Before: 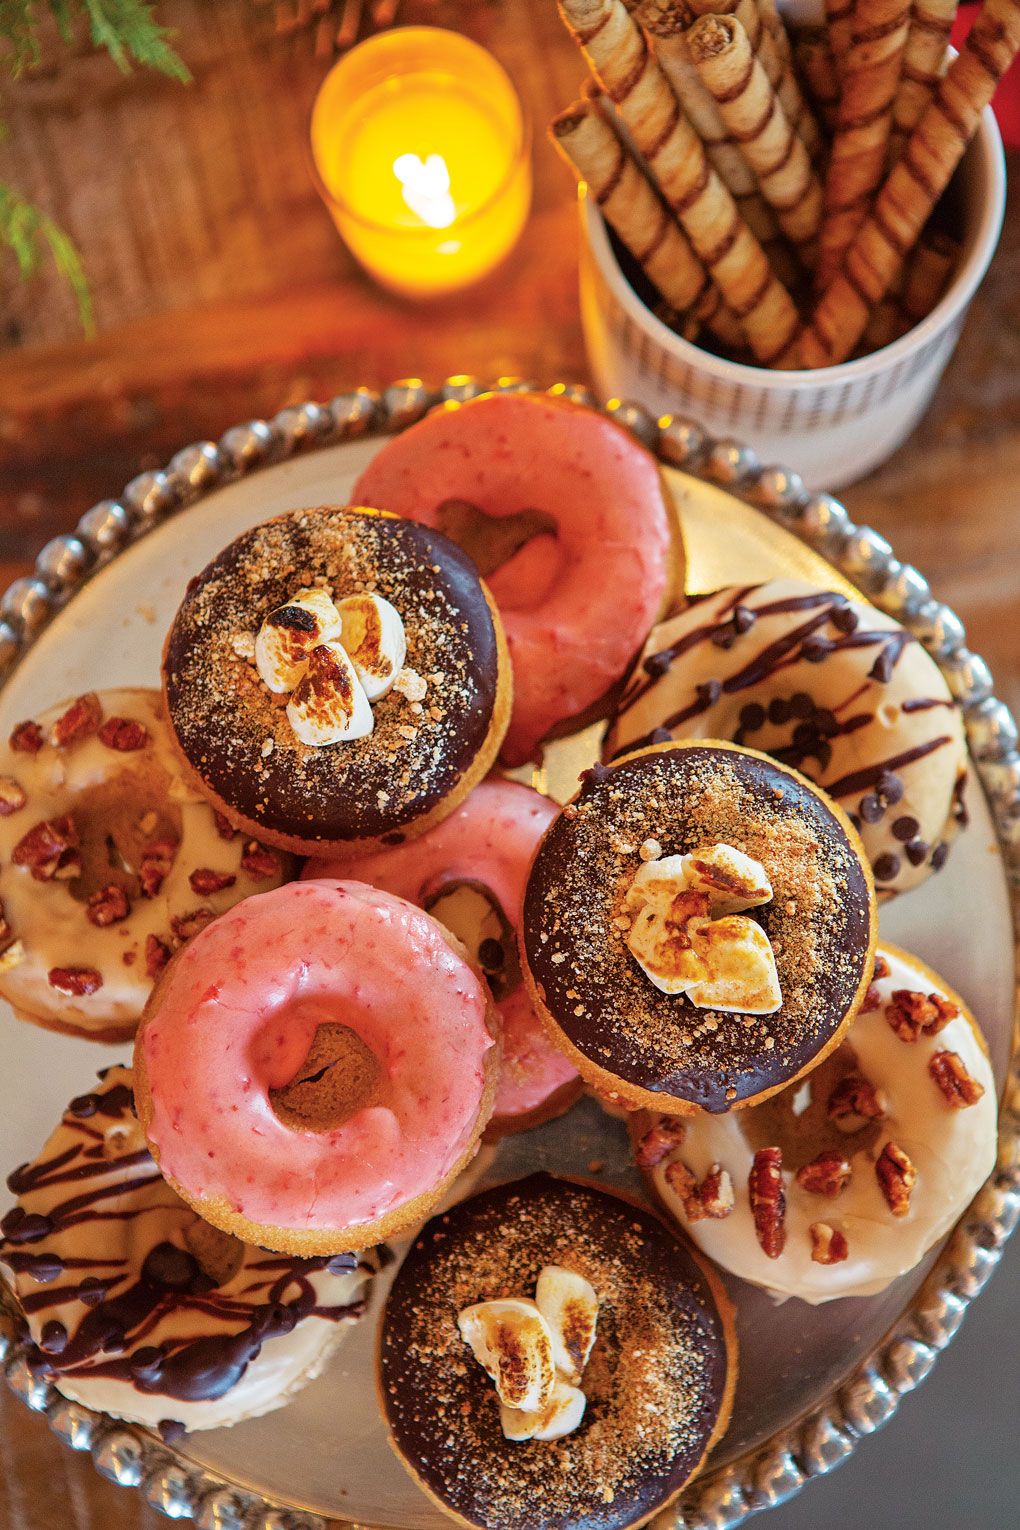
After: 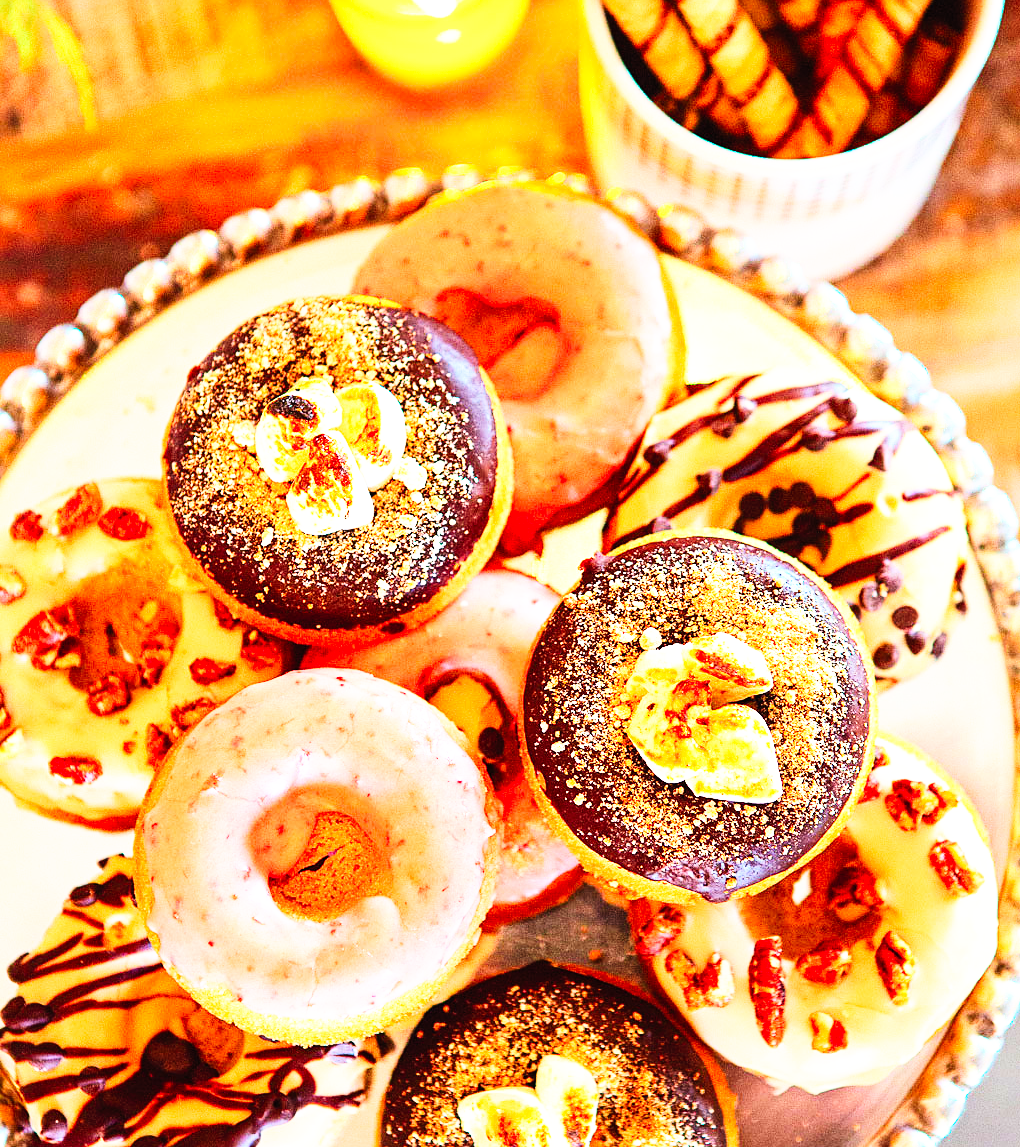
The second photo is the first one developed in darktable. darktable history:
contrast brightness saturation: contrast 0.2, brightness 0.16, saturation 0.22
crop: top 13.819%, bottom 11.169%
sharpen: amount 0.2
color zones: curves: ch0 [(0.25, 0.5) (0.423, 0.5) (0.443, 0.5) (0.521, 0.756) (0.568, 0.5) (0.576, 0.5) (0.75, 0.5)]; ch1 [(0.25, 0.5) (0.423, 0.5) (0.443, 0.5) (0.539, 0.873) (0.624, 0.565) (0.631, 0.5) (0.75, 0.5)]
base curve: curves: ch0 [(0, 0) (0.007, 0.004) (0.027, 0.03) (0.046, 0.07) (0.207, 0.54) (0.442, 0.872) (0.673, 0.972) (1, 1)], preserve colors none
exposure: exposure 0.515 EV, compensate highlight preservation false
shadows and highlights: radius 331.84, shadows 53.55, highlights -100, compress 94.63%, highlights color adjustment 73.23%, soften with gaussian
